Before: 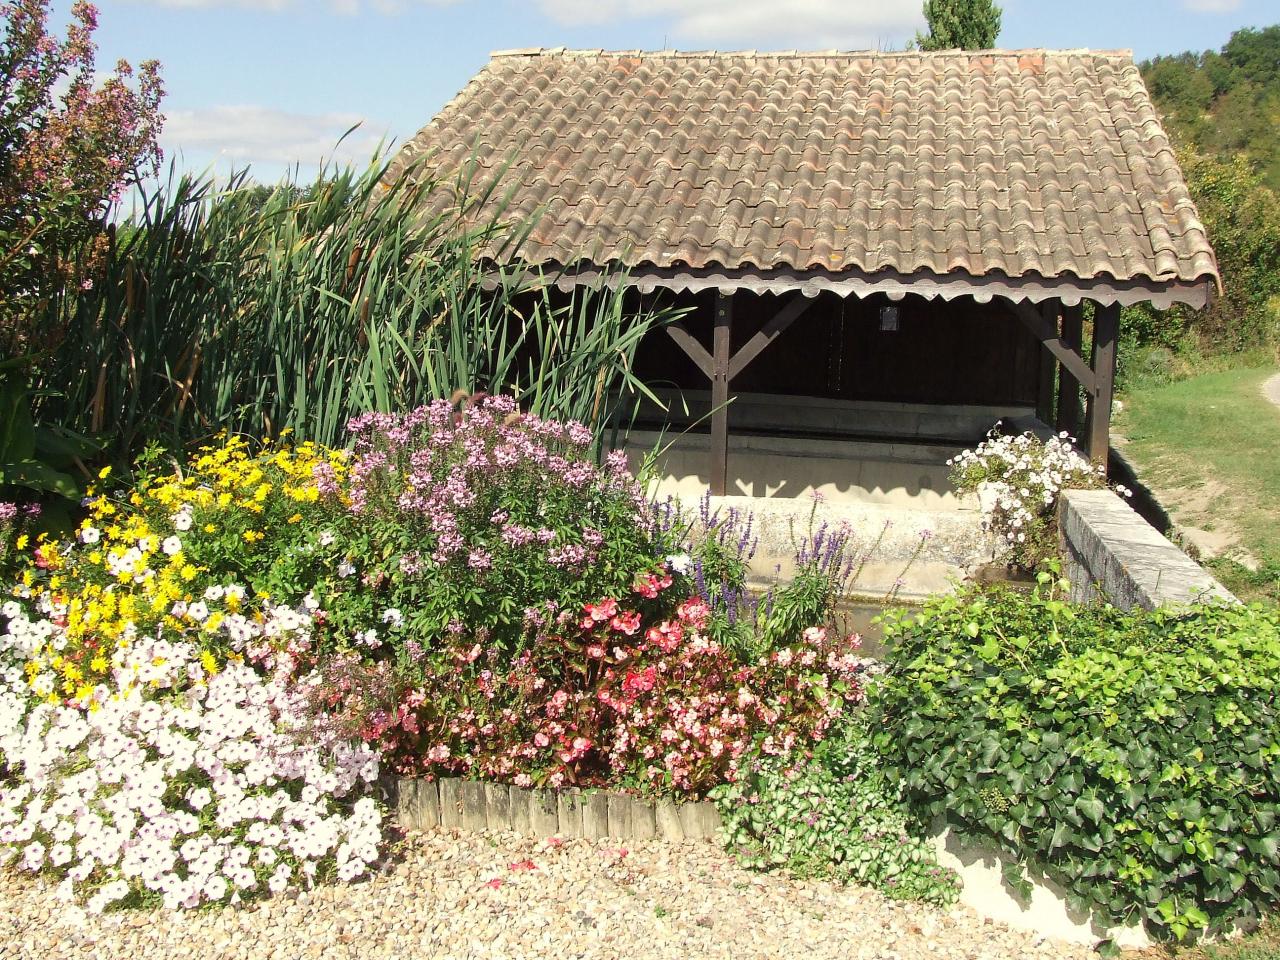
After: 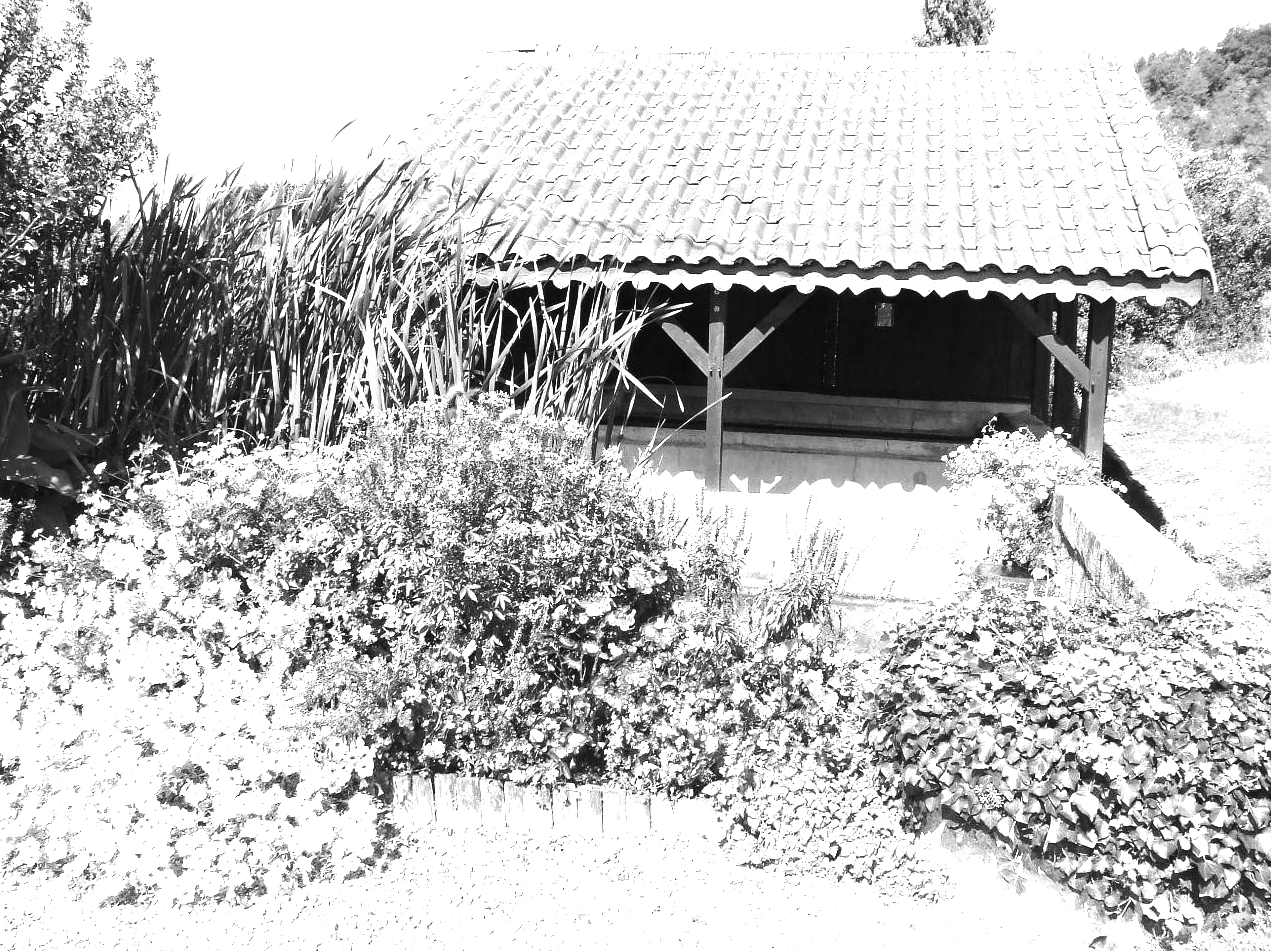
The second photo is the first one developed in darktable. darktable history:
monochrome: on, module defaults
crop: left 0.434%, top 0.485%, right 0.244%, bottom 0.386%
tone equalizer: -8 EV -0.75 EV, -7 EV -0.7 EV, -6 EV -0.6 EV, -5 EV -0.4 EV, -3 EV 0.4 EV, -2 EV 0.6 EV, -1 EV 0.7 EV, +0 EV 0.75 EV, edges refinement/feathering 500, mask exposure compensation -1.57 EV, preserve details no
exposure: black level correction 0, exposure 1.1 EV, compensate highlight preservation false
